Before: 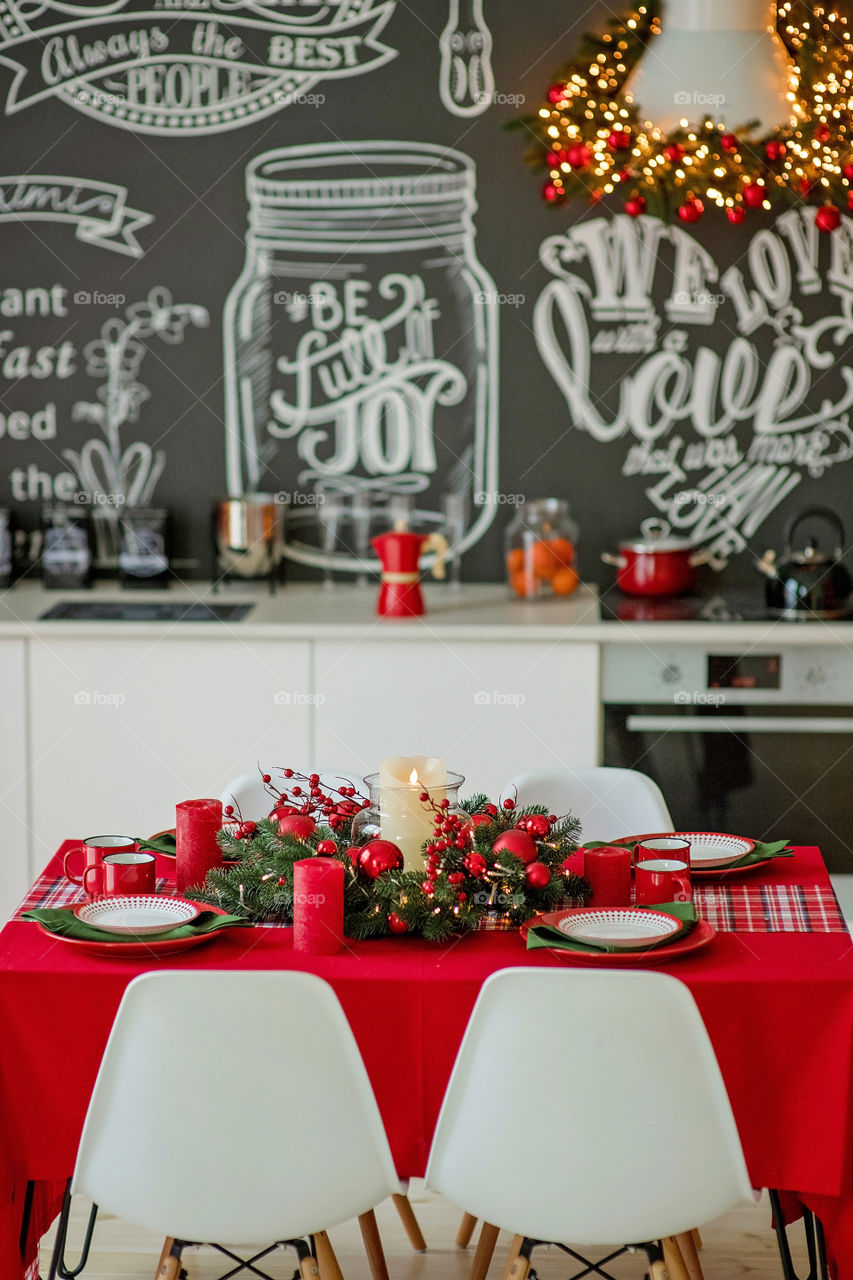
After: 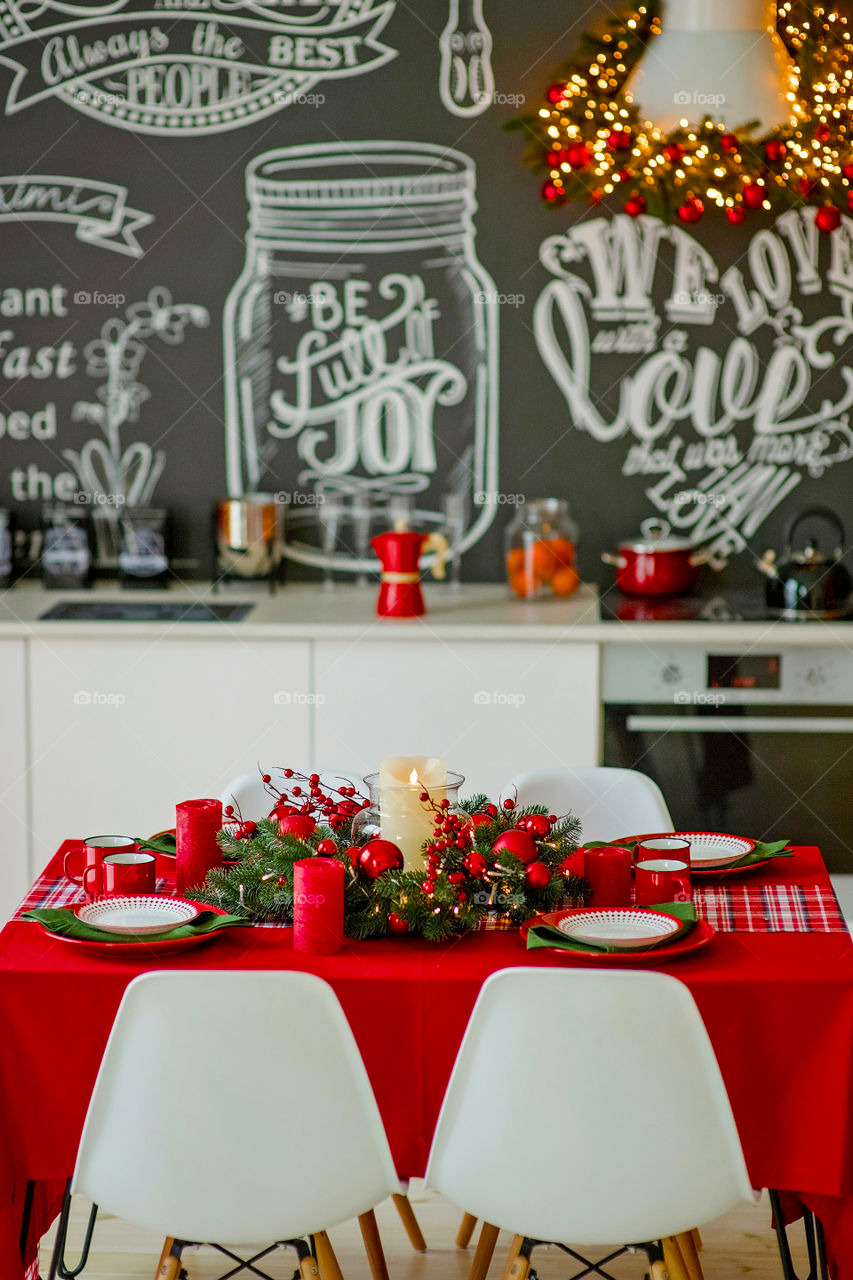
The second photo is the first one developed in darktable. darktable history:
color balance rgb: perceptual saturation grading › global saturation 36.315%, perceptual saturation grading › shadows 34.893%, global vibrance -24.566%
